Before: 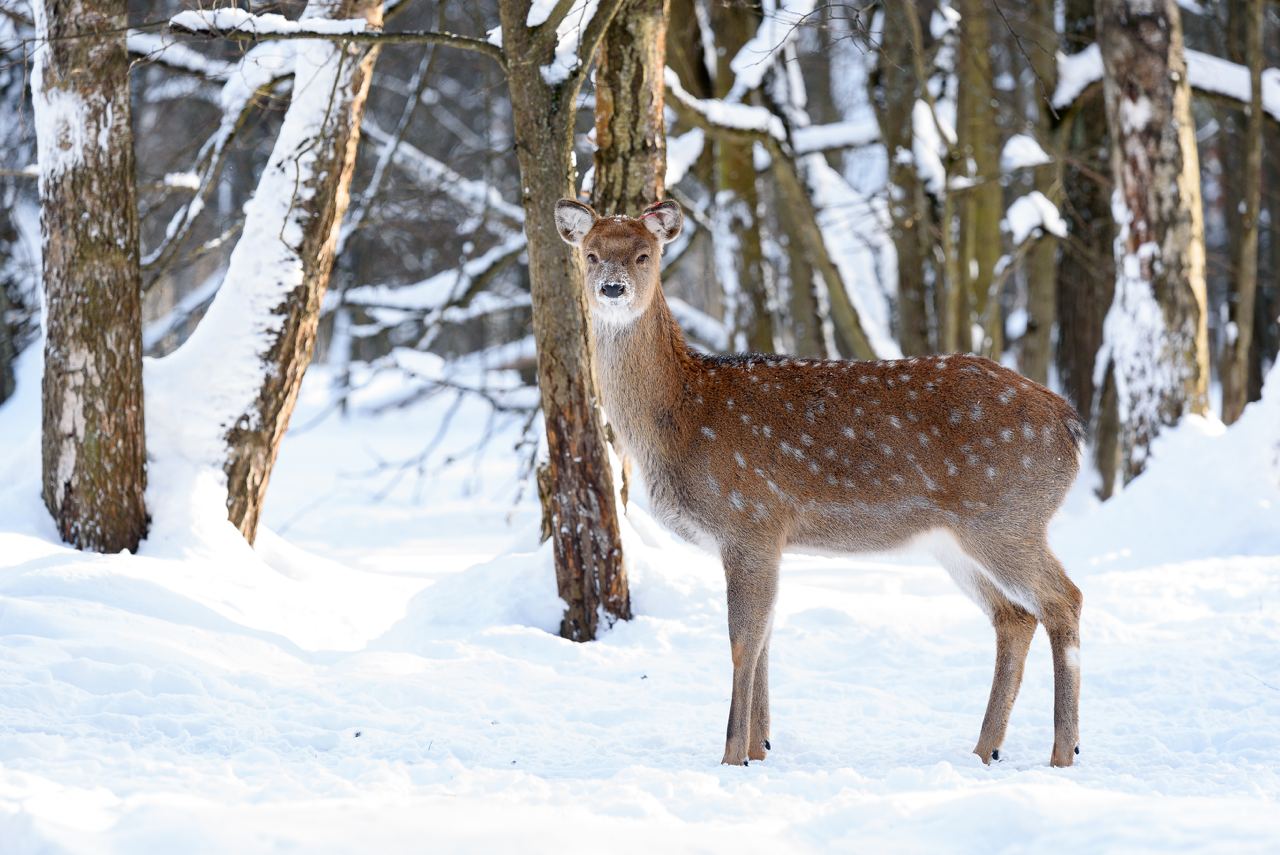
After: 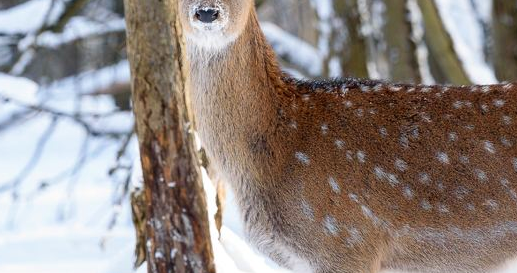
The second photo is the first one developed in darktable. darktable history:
crop: left 31.751%, top 32.172%, right 27.8%, bottom 35.83%
velvia: strength 17%
